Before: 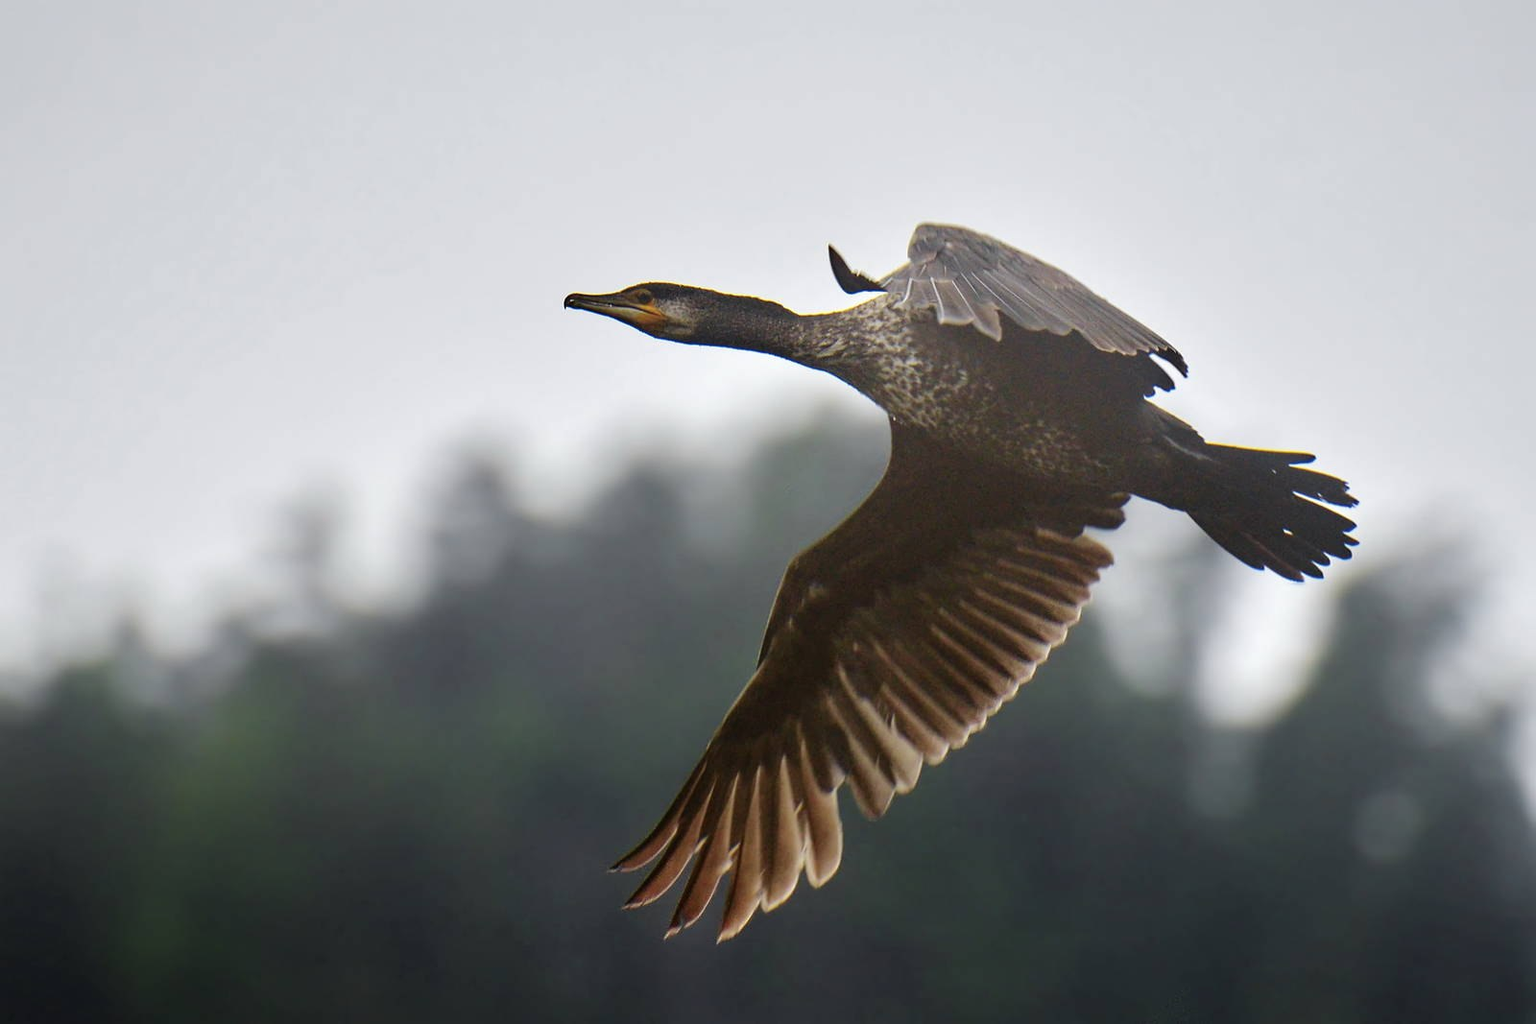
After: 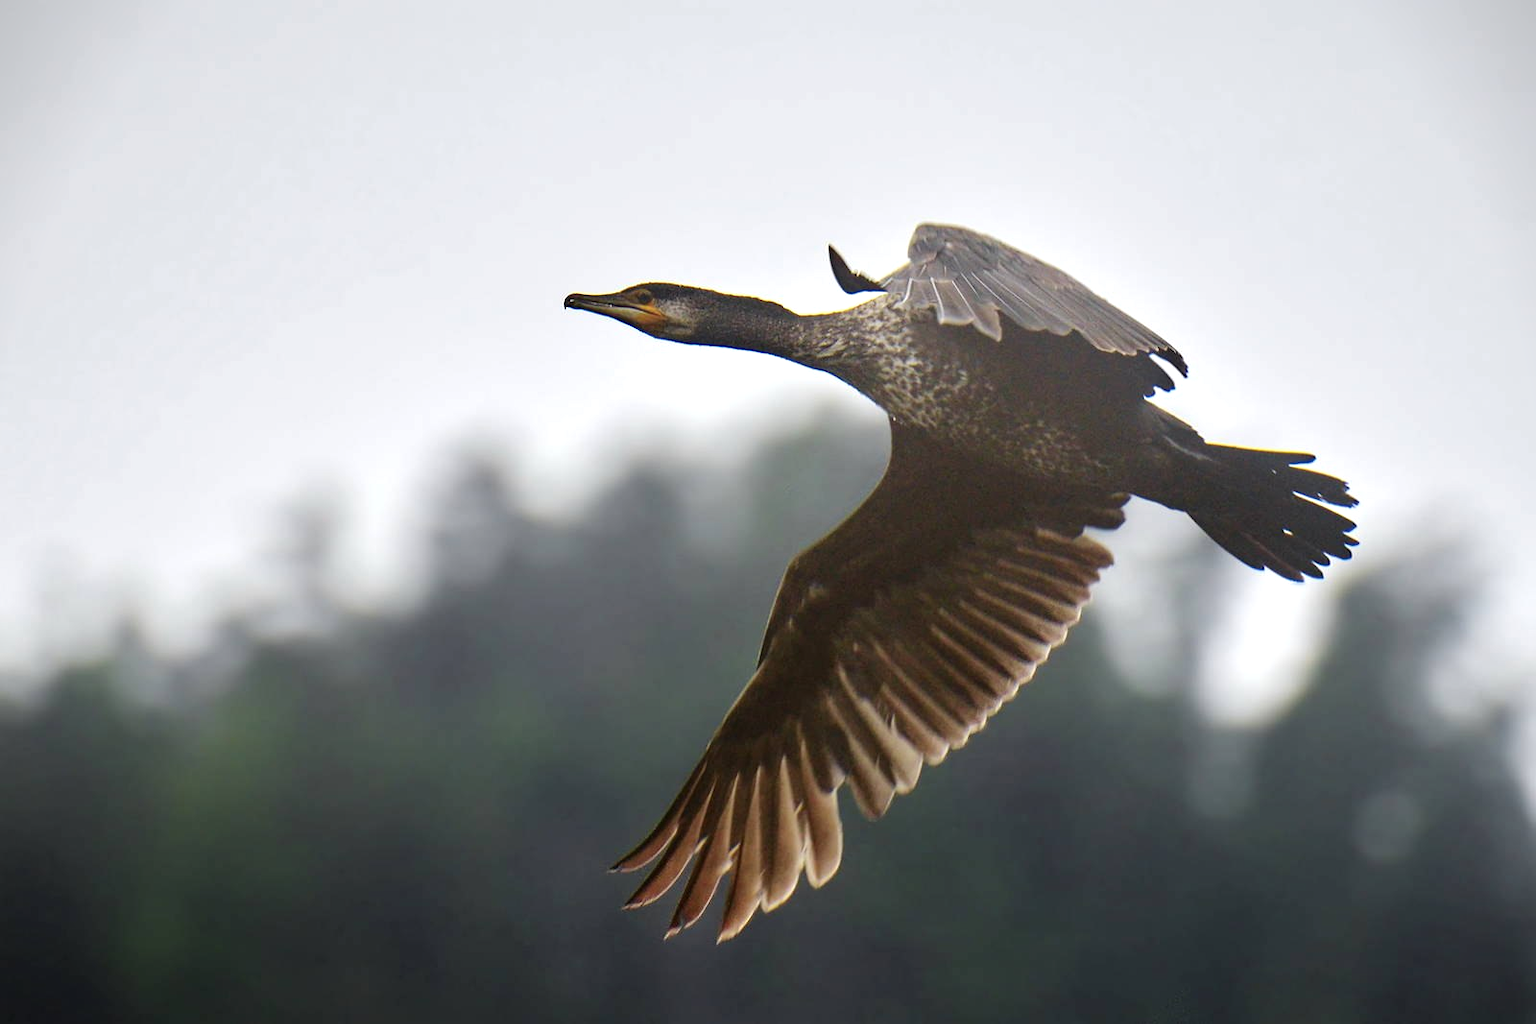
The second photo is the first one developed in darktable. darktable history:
vignetting: fall-off start 100.34%, brightness -0.575, unbound false
exposure: exposure 0.263 EV, compensate exposure bias true, compensate highlight preservation false
